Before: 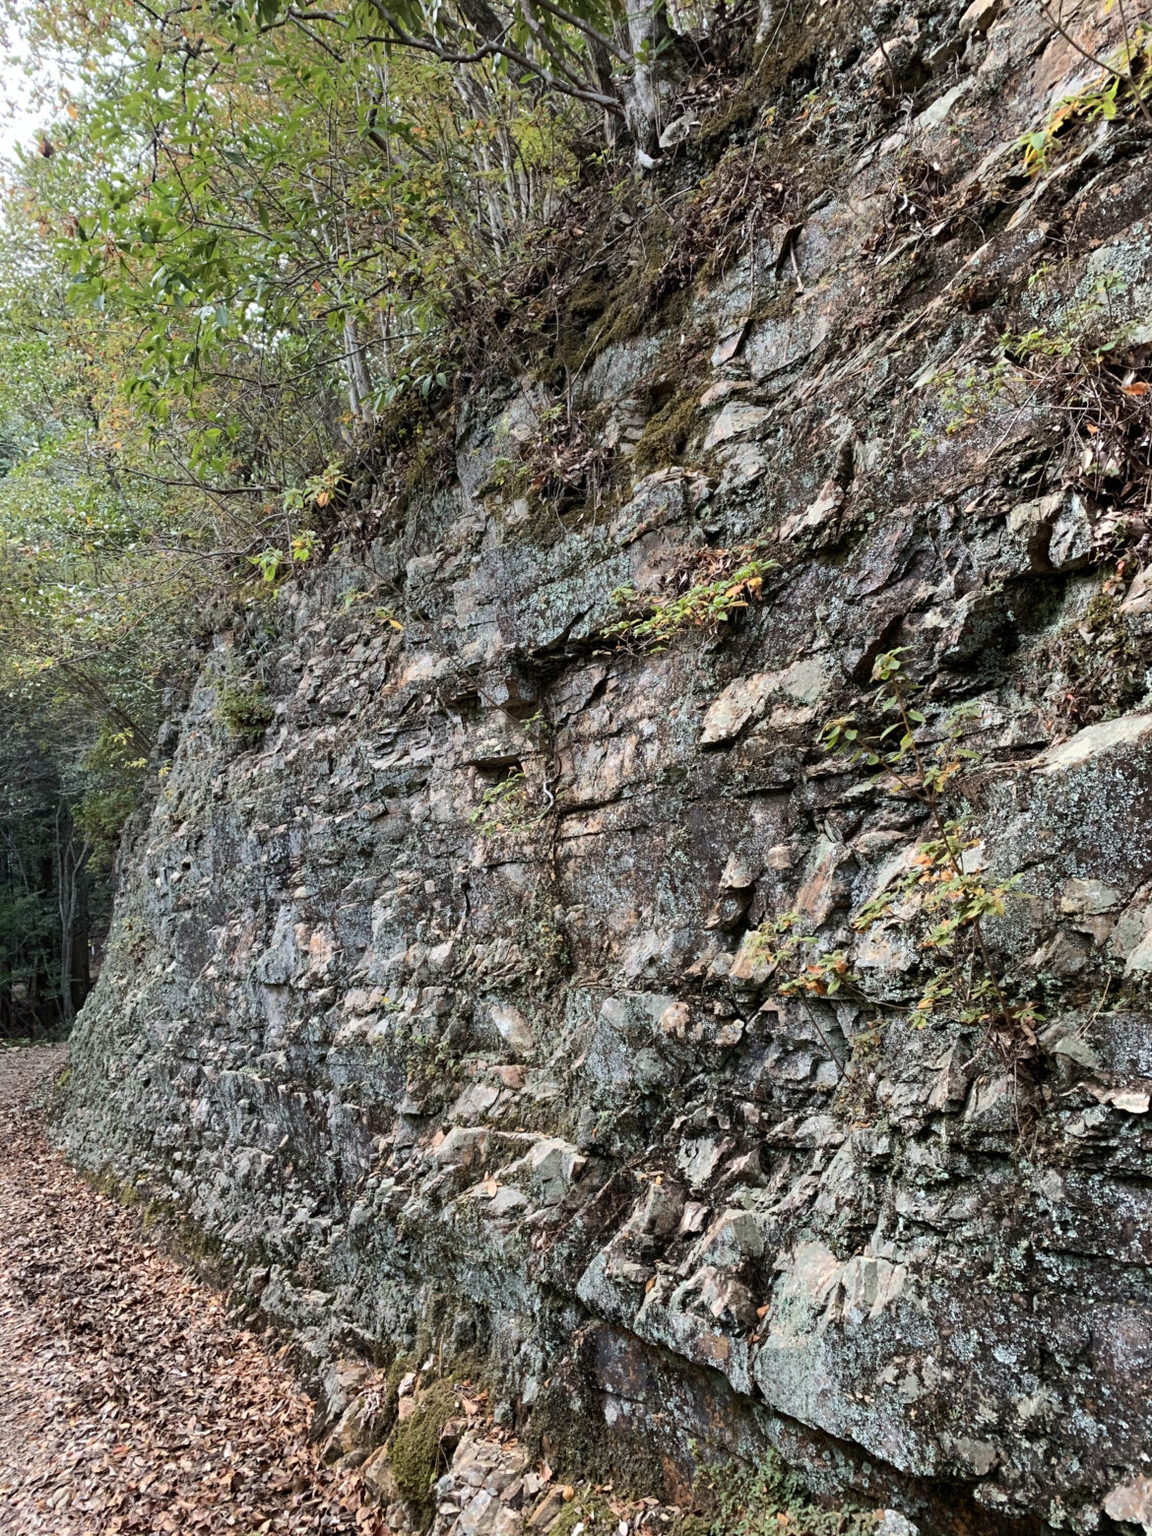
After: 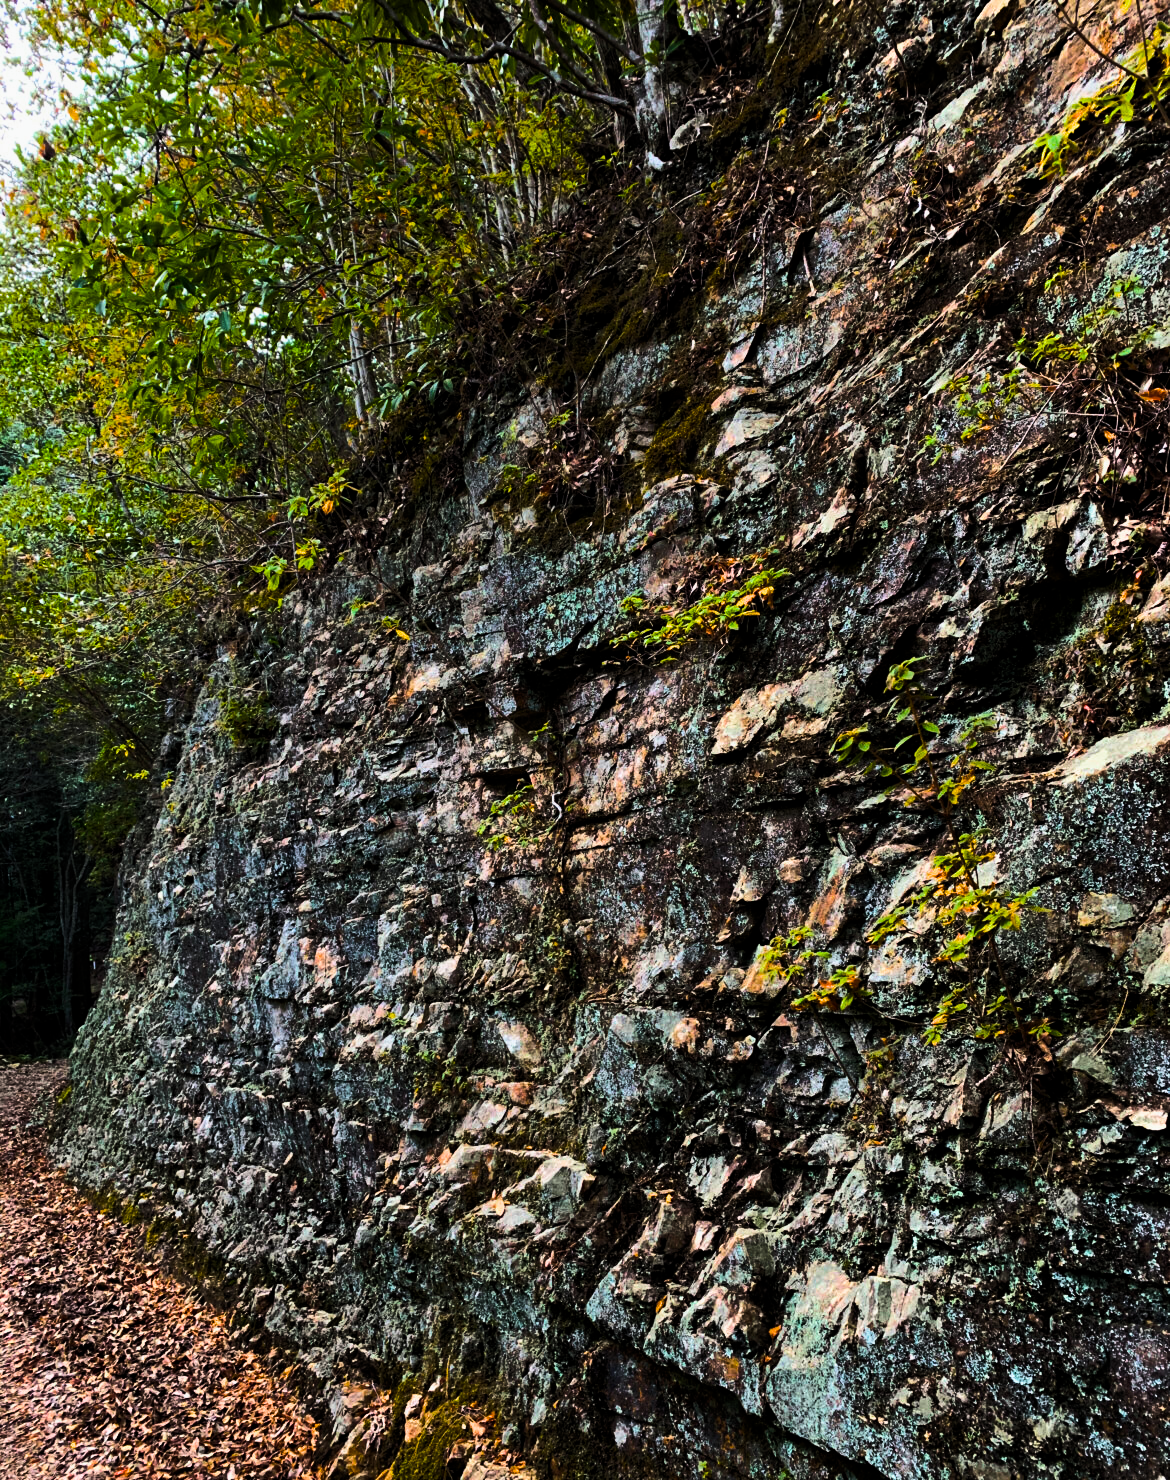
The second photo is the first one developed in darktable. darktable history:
crop and rotate: top 0%, bottom 5.097%
filmic rgb: black relative exposure -12.8 EV, white relative exposure 2.8 EV, threshold 3 EV, target black luminance 0%, hardness 8.54, latitude 70.41%, contrast 1.133, shadows ↔ highlights balance -0.395%, color science v4 (2020), enable highlight reconstruction true
color balance rgb: linear chroma grading › global chroma 40.15%, perceptual saturation grading › global saturation 60.58%, perceptual saturation grading › highlights 20.44%, perceptual saturation grading › shadows -50.36%, perceptual brilliance grading › highlights 2.19%, perceptual brilliance grading › mid-tones -50.36%, perceptual brilliance grading › shadows -50.36%
